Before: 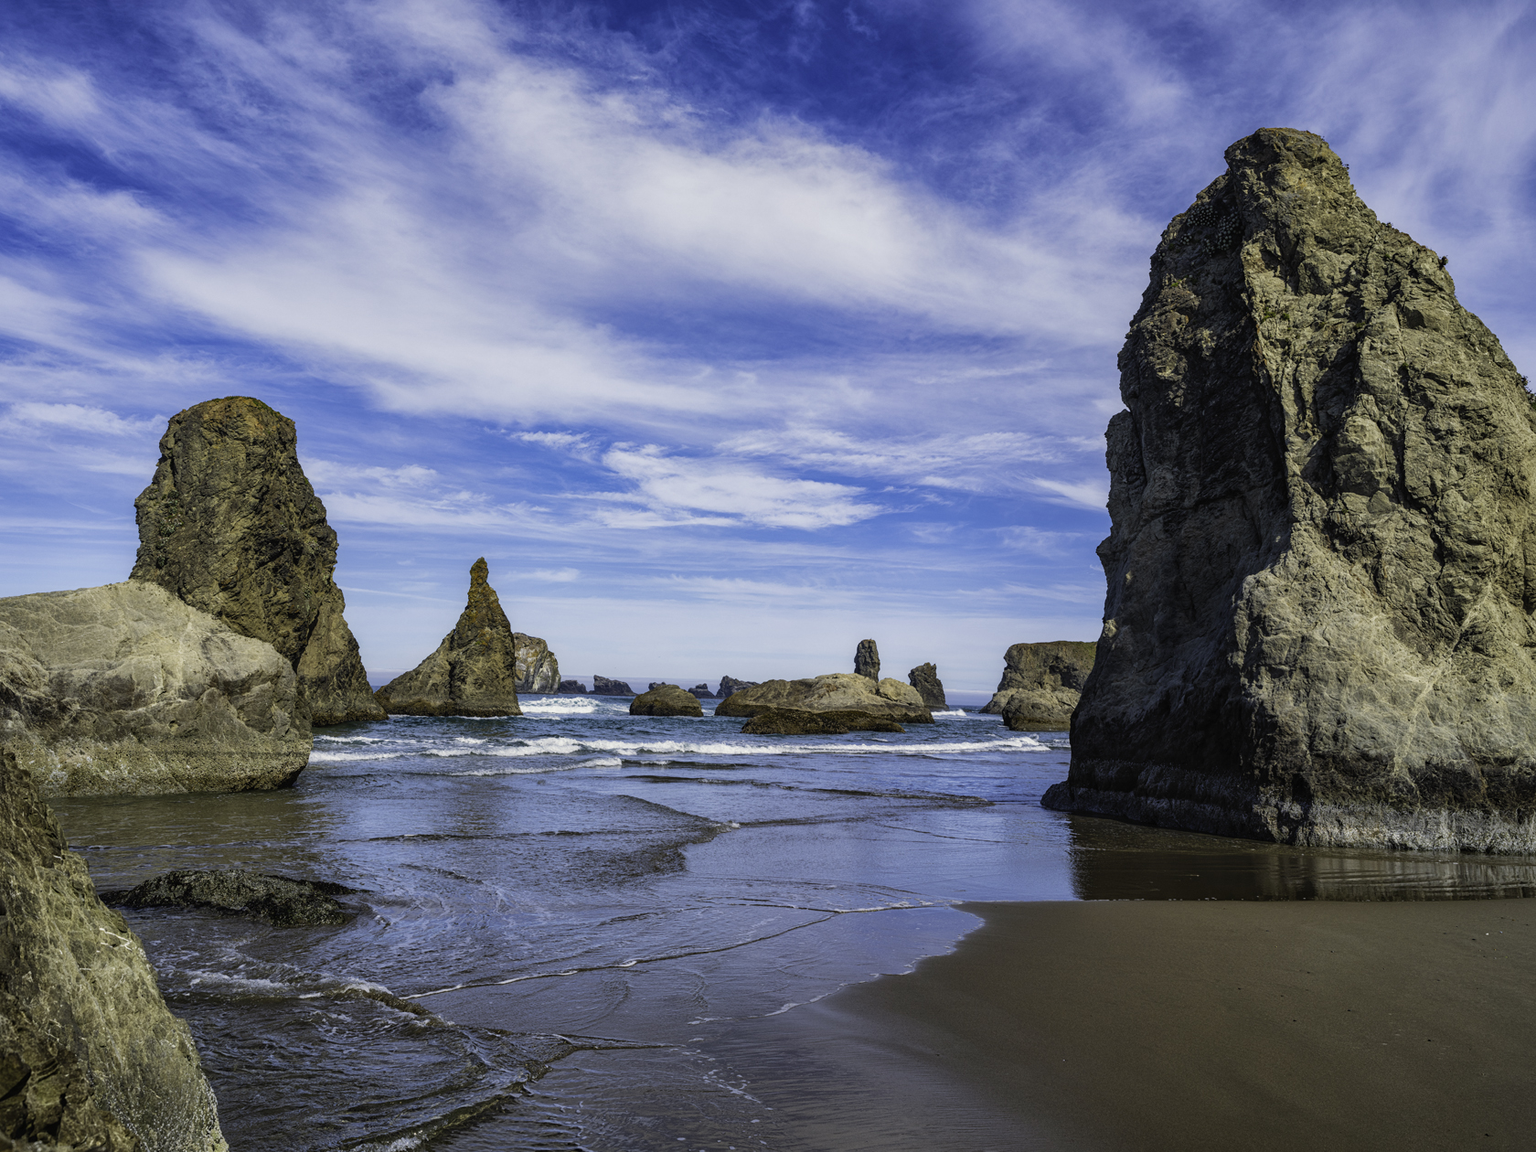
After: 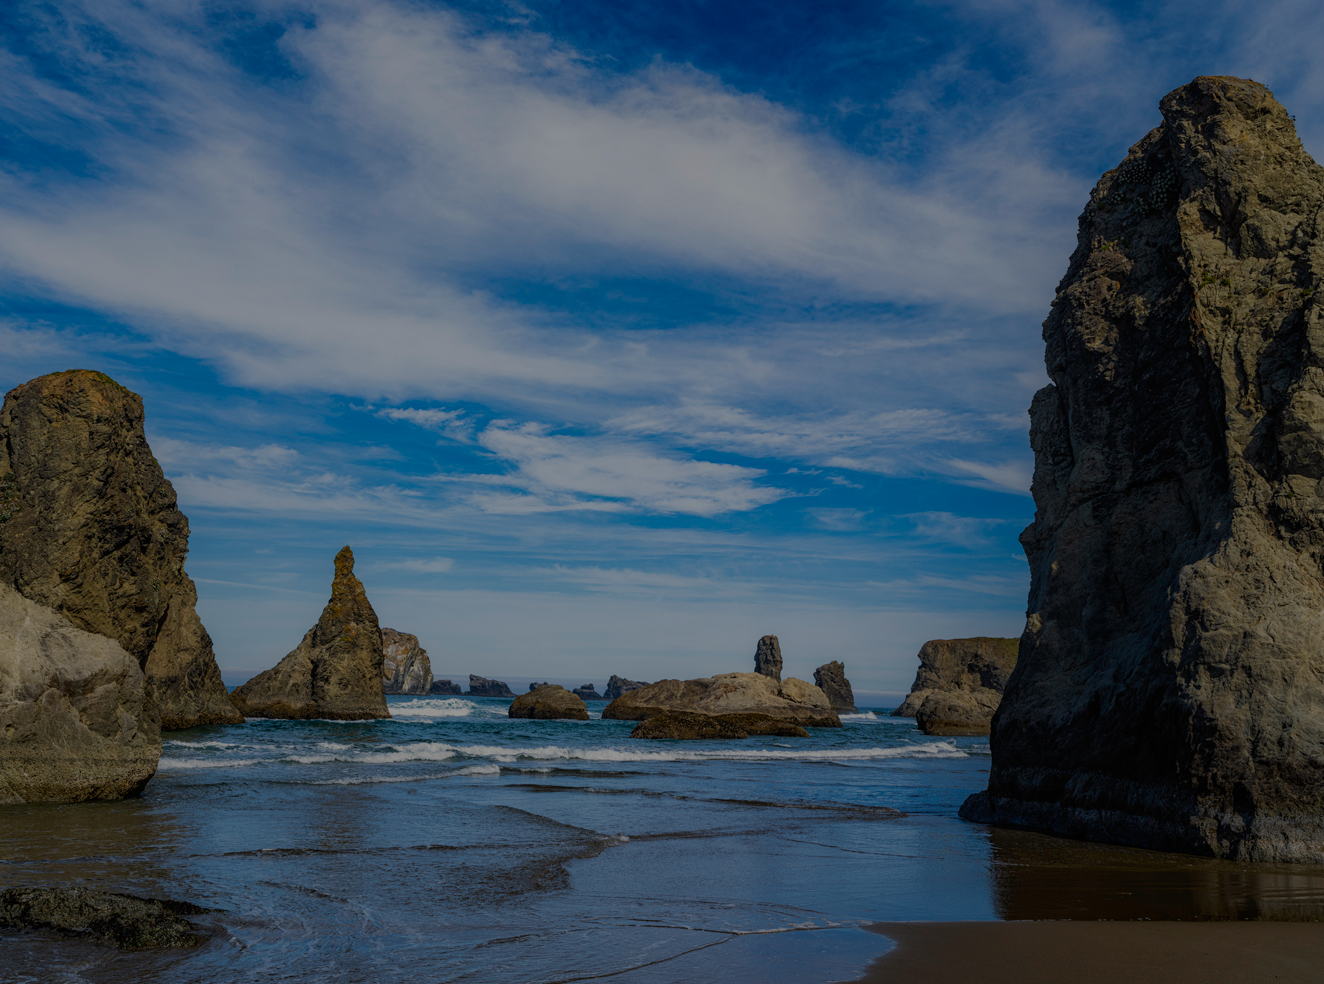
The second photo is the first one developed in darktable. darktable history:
exposure: exposure -1.468 EV, compensate highlight preservation false
shadows and highlights: shadows -40.15, highlights 62.88, soften with gaussian
crop and rotate: left 10.77%, top 5.1%, right 10.41%, bottom 16.76%
